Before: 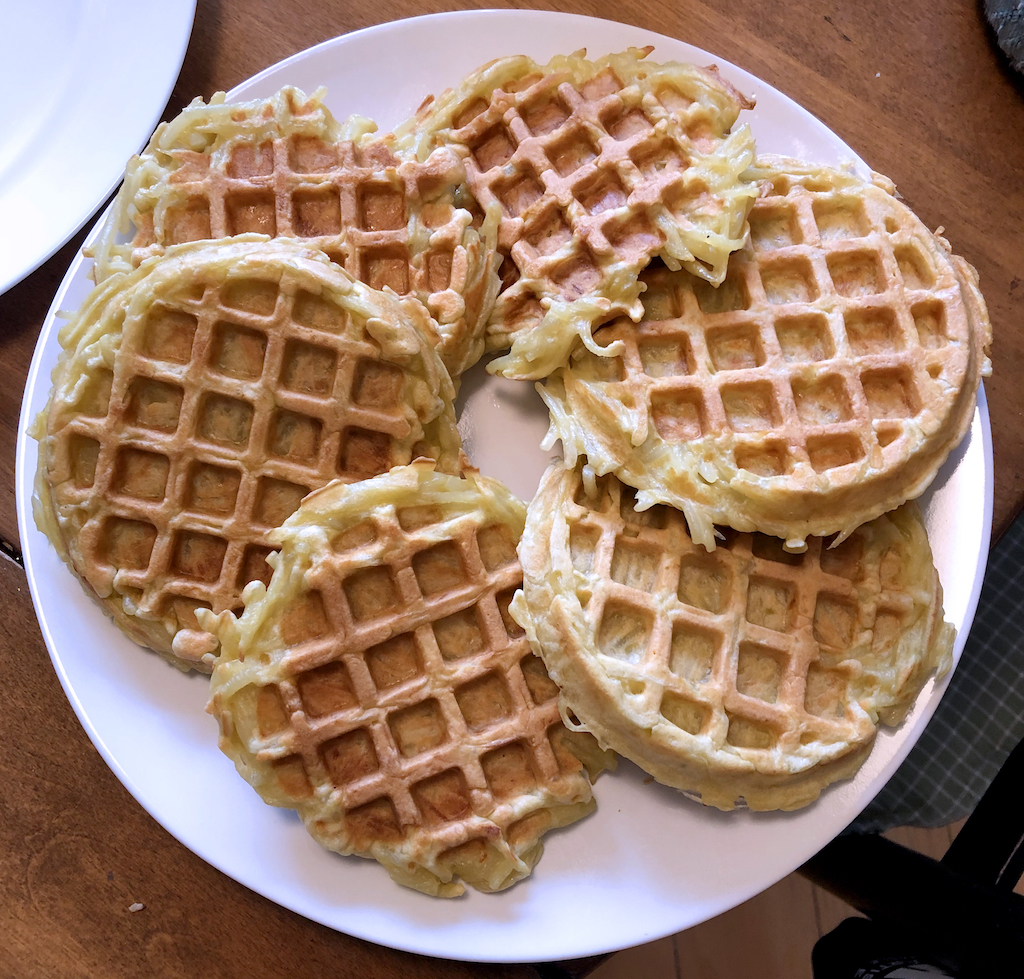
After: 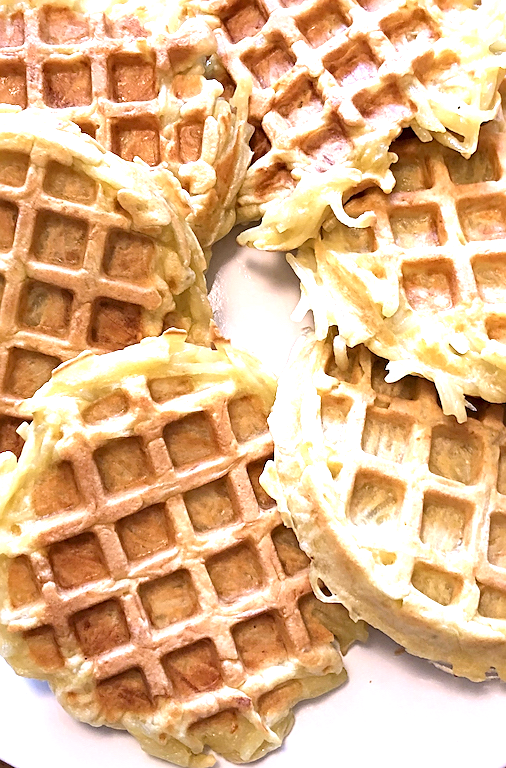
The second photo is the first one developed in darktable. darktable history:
crop and rotate: angle 0.02°, left 24.353%, top 13.219%, right 26.156%, bottom 8.224%
sharpen: on, module defaults
exposure: black level correction 0, exposure 1.2 EV, compensate highlight preservation false
